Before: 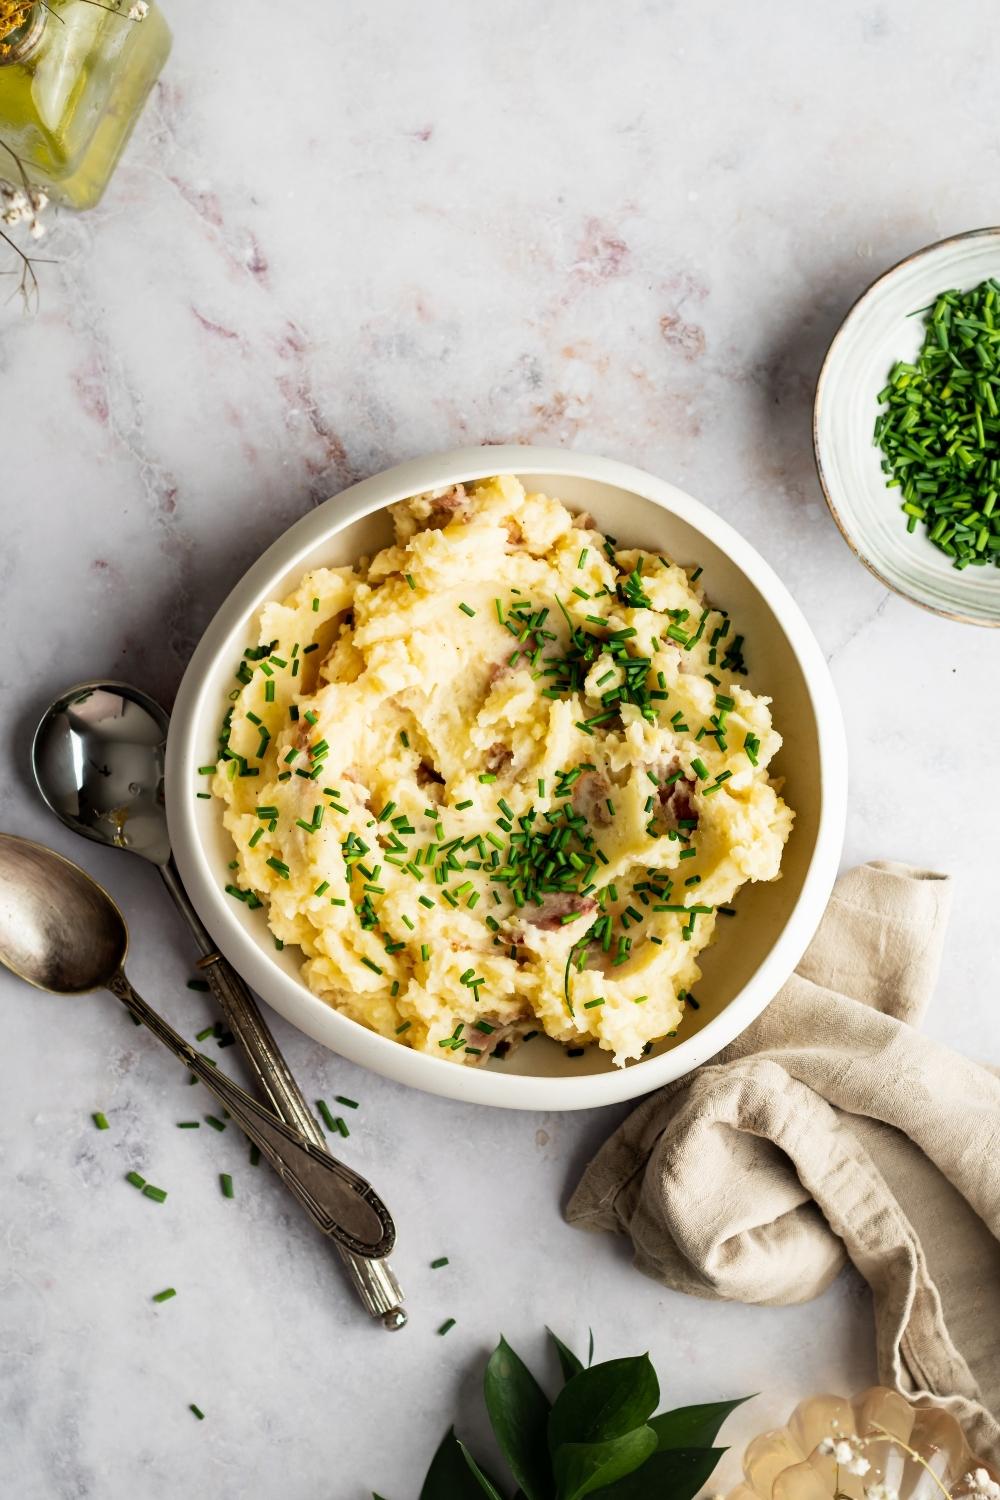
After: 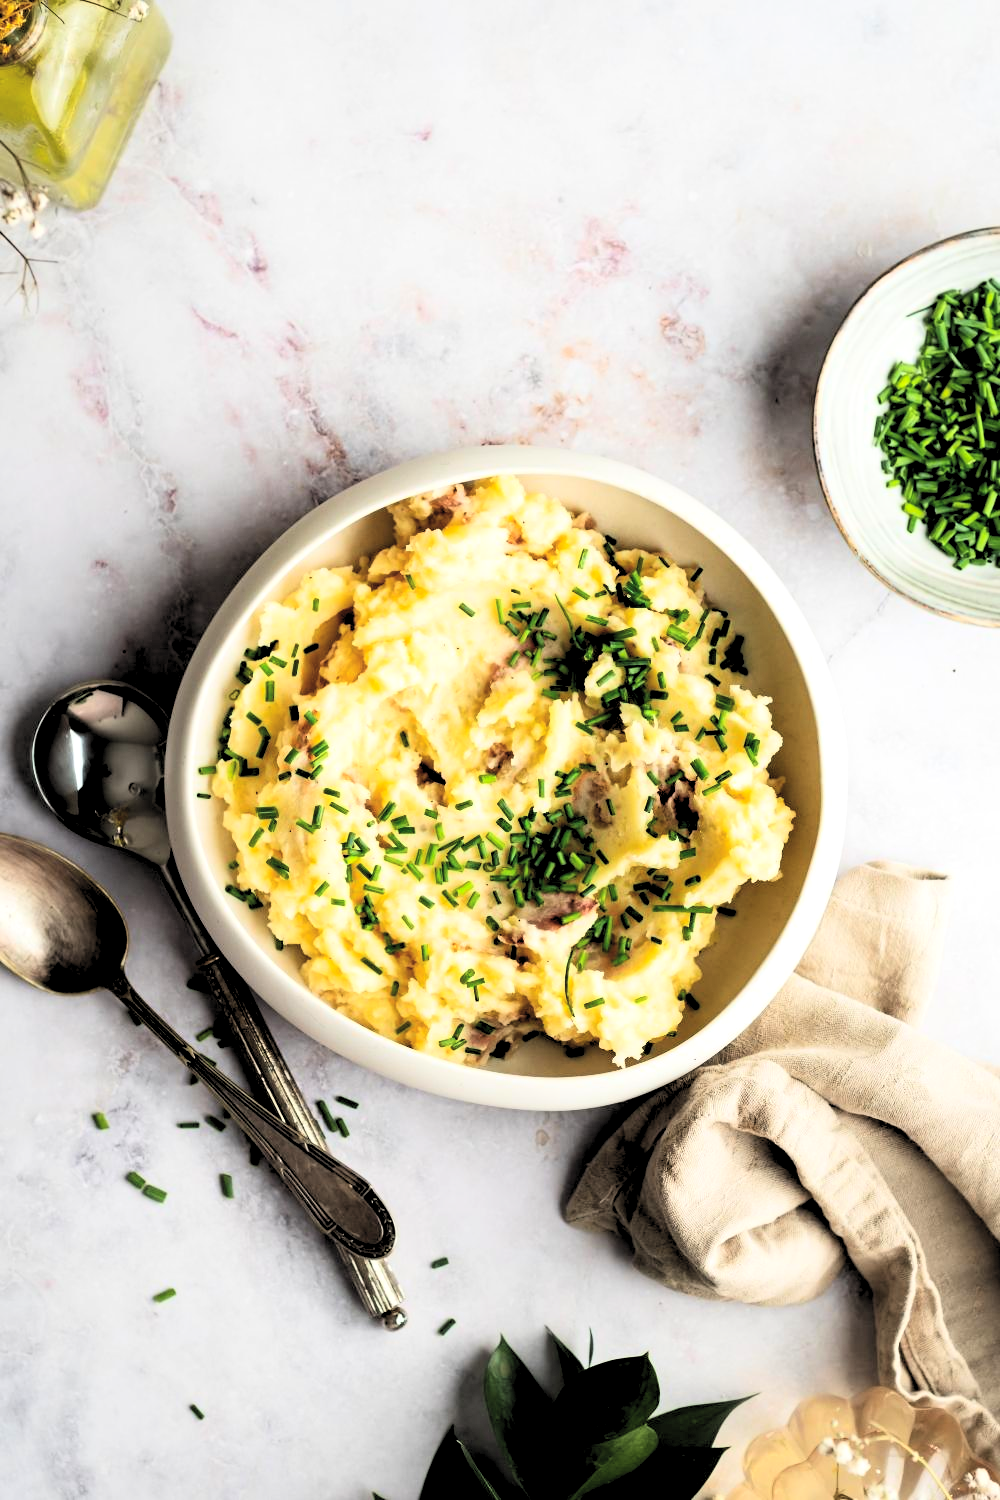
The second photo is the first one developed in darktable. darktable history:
exposure: black level correction -0.015, compensate highlight preservation false
rgb levels: levels [[0.034, 0.472, 0.904], [0, 0.5, 1], [0, 0.5, 1]]
contrast brightness saturation: contrast 0.2, brightness 0.16, saturation 0.22
